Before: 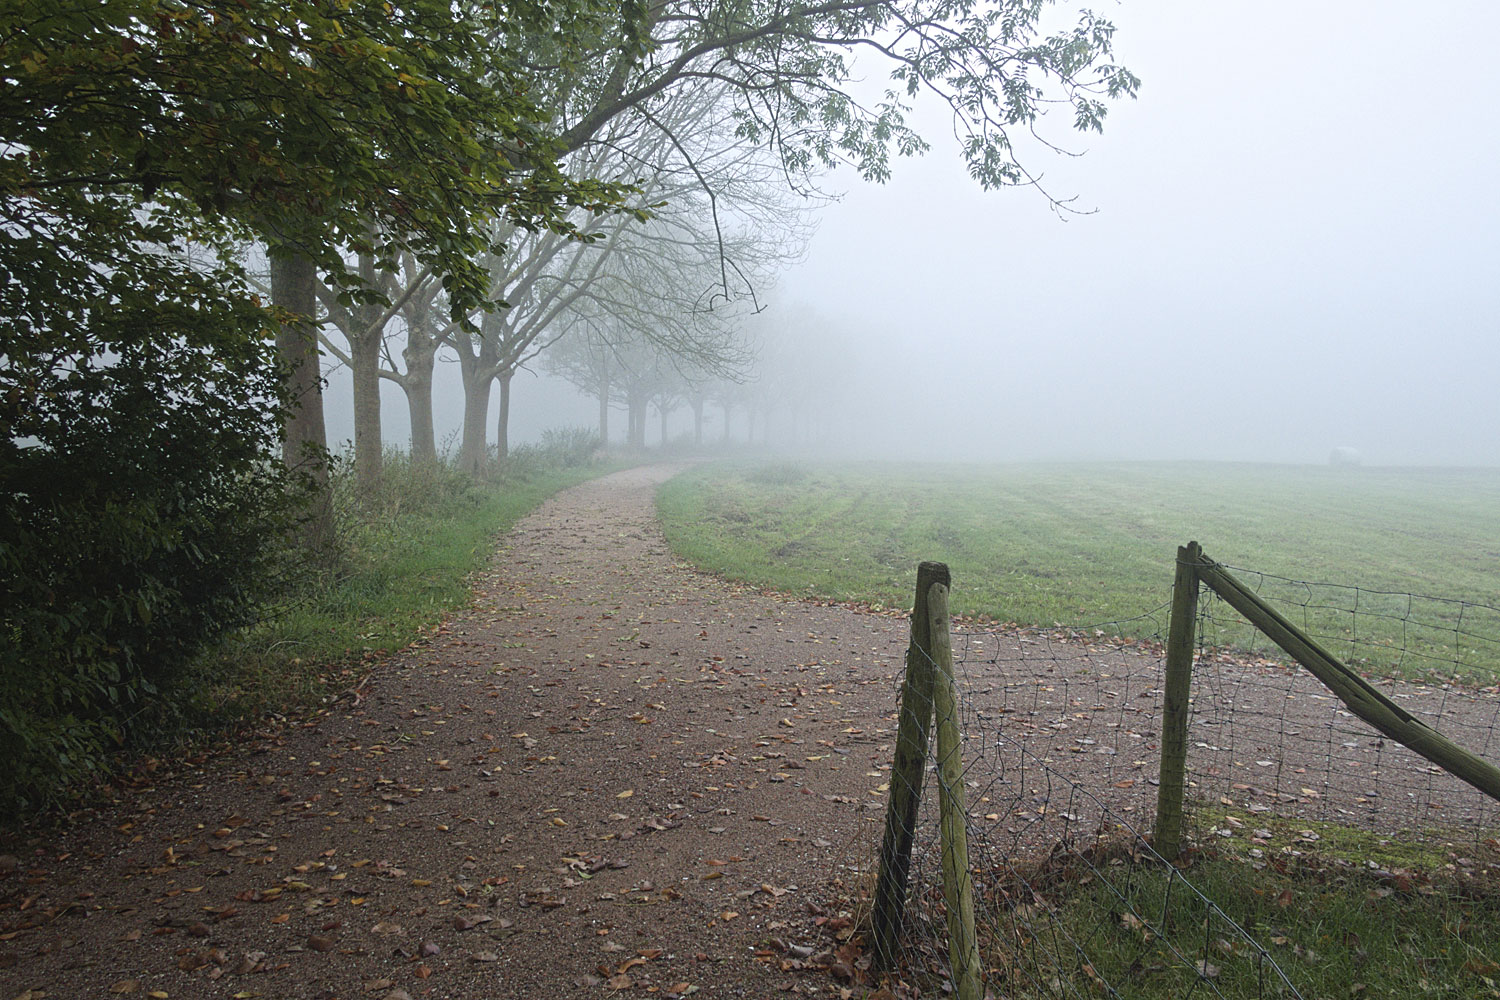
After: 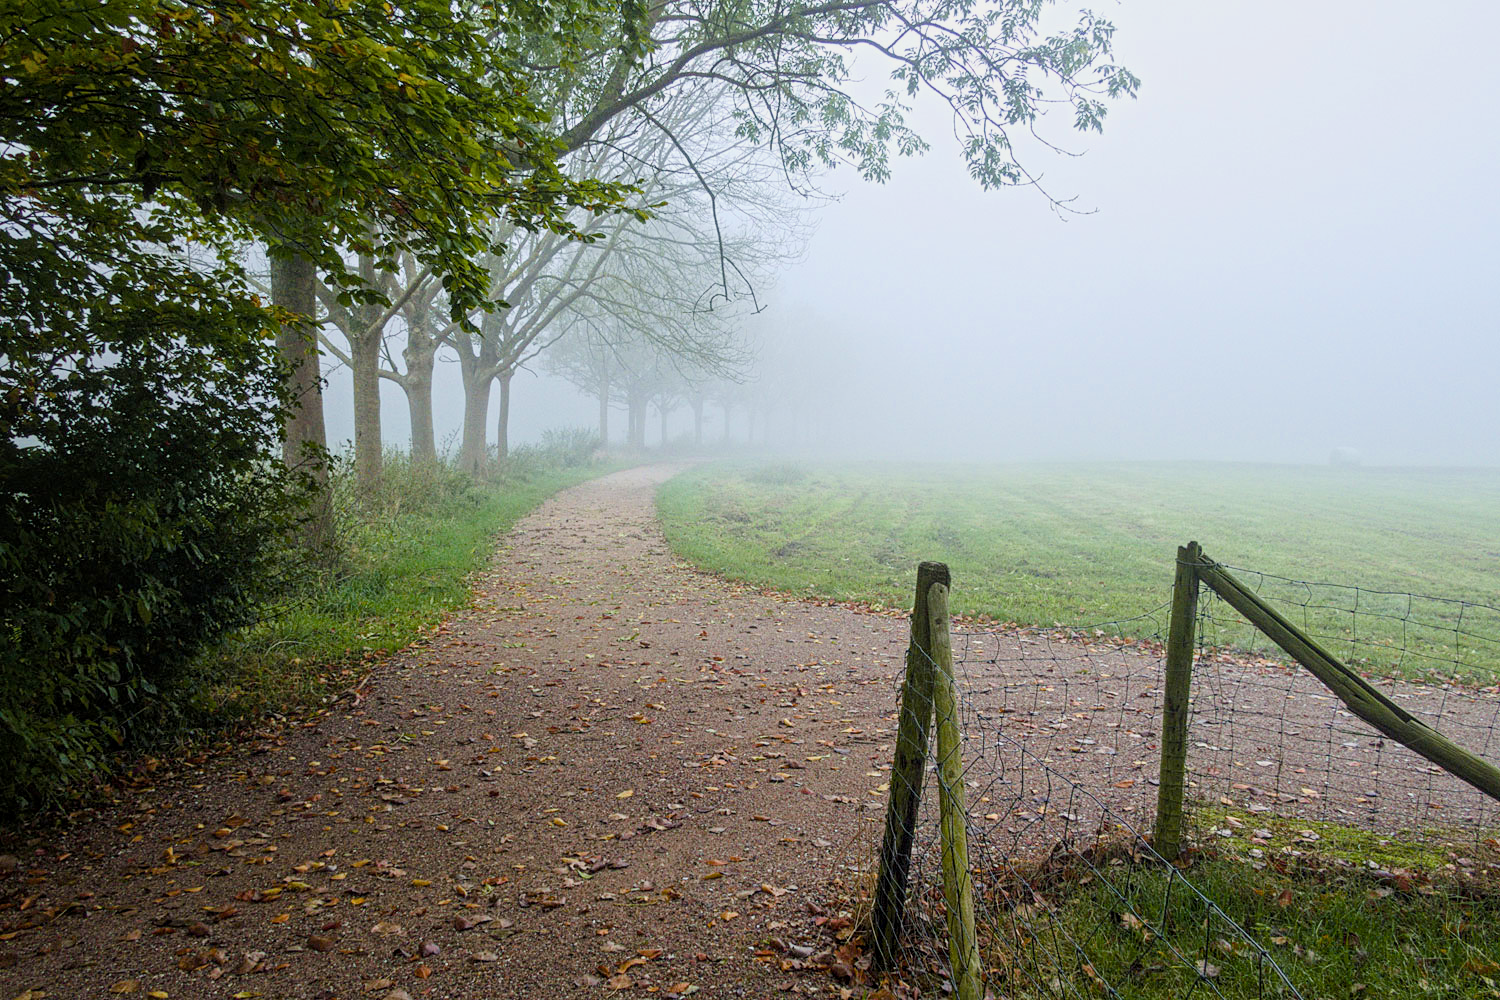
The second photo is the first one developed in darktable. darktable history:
local contrast: on, module defaults
color balance rgb: linear chroma grading › shadows -2.2%, linear chroma grading › highlights -15%, linear chroma grading › global chroma -10%, linear chroma grading › mid-tones -10%, perceptual saturation grading › global saturation 45%, perceptual saturation grading › highlights -50%, perceptual saturation grading › shadows 30%, perceptual brilliance grading › global brilliance 18%, global vibrance 45%
filmic rgb: black relative exposure -7.65 EV, white relative exposure 4.56 EV, hardness 3.61, color science v6 (2022)
tone equalizer: on, module defaults
